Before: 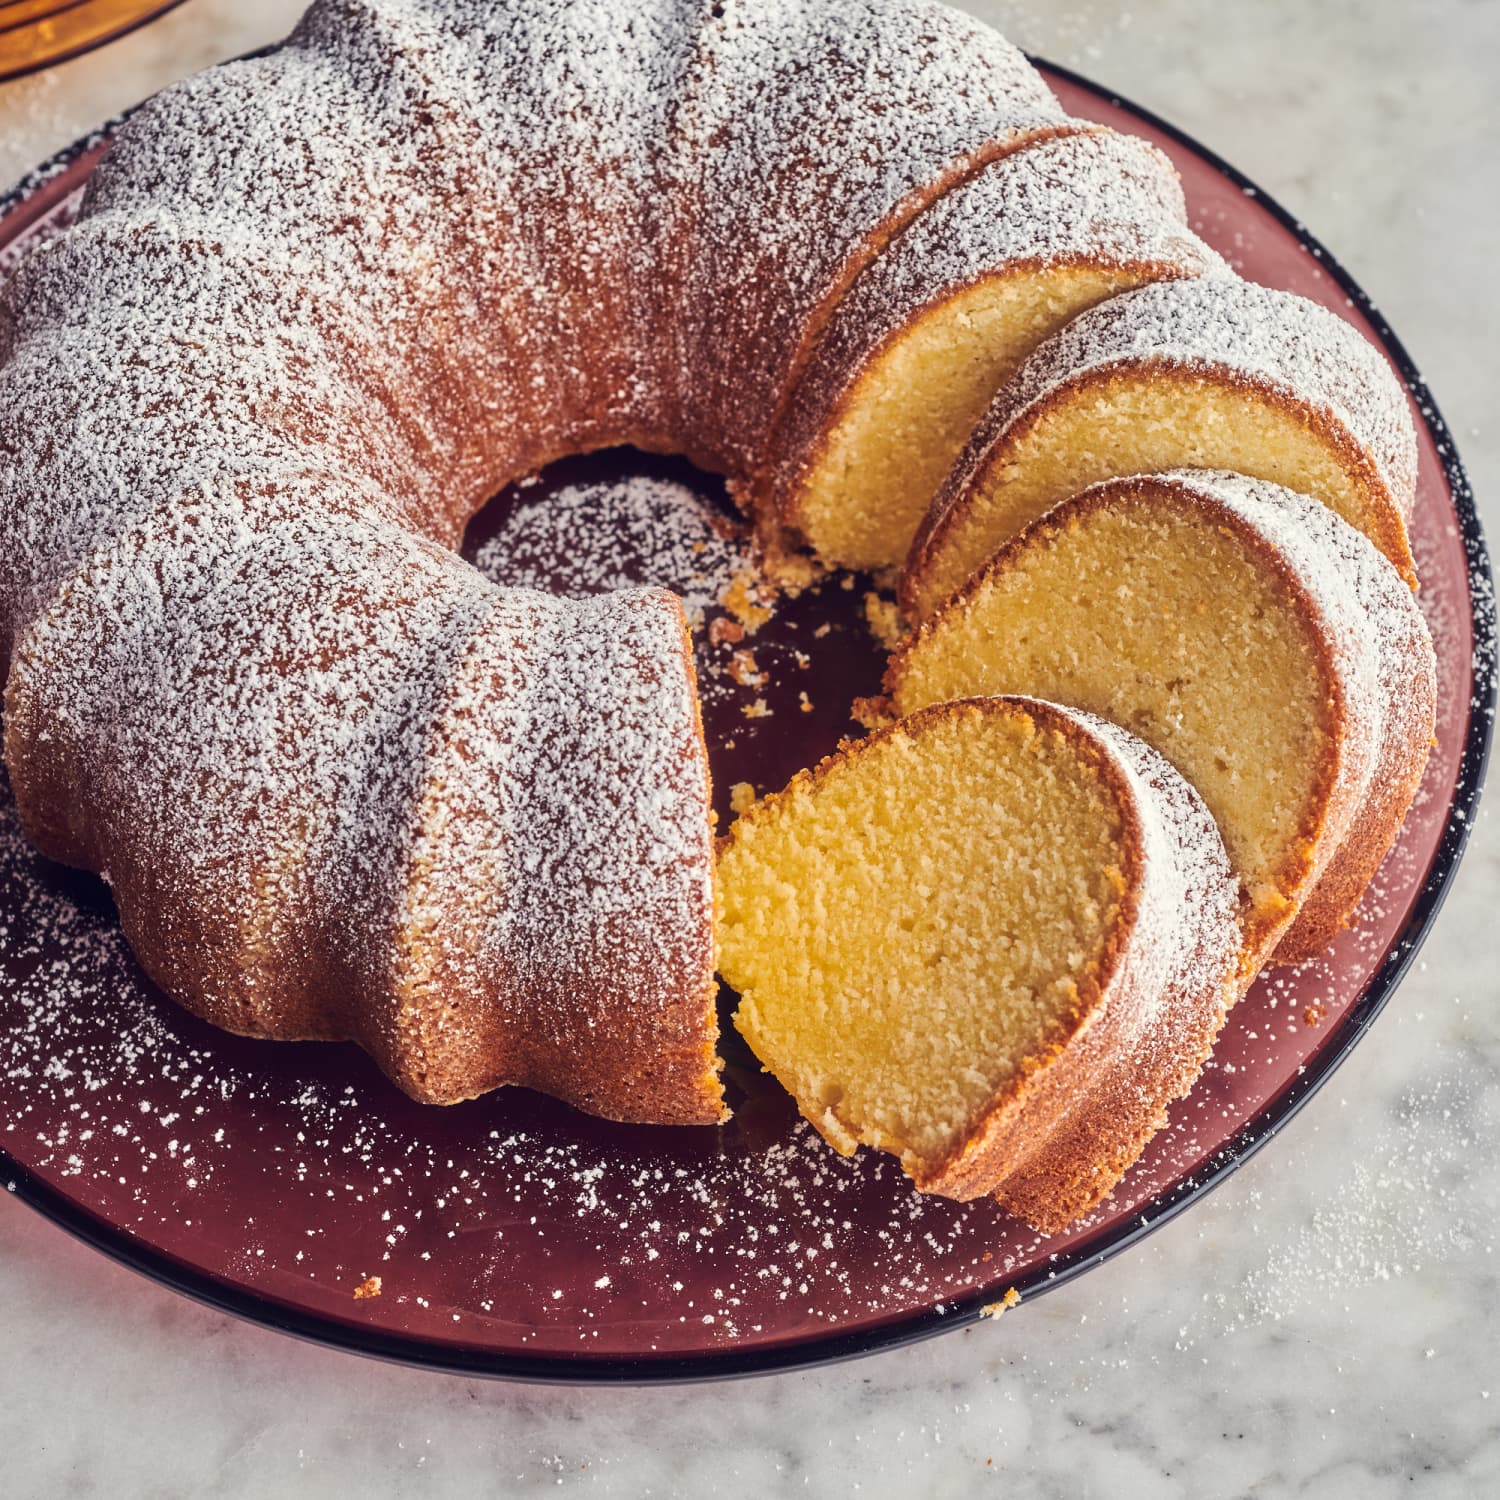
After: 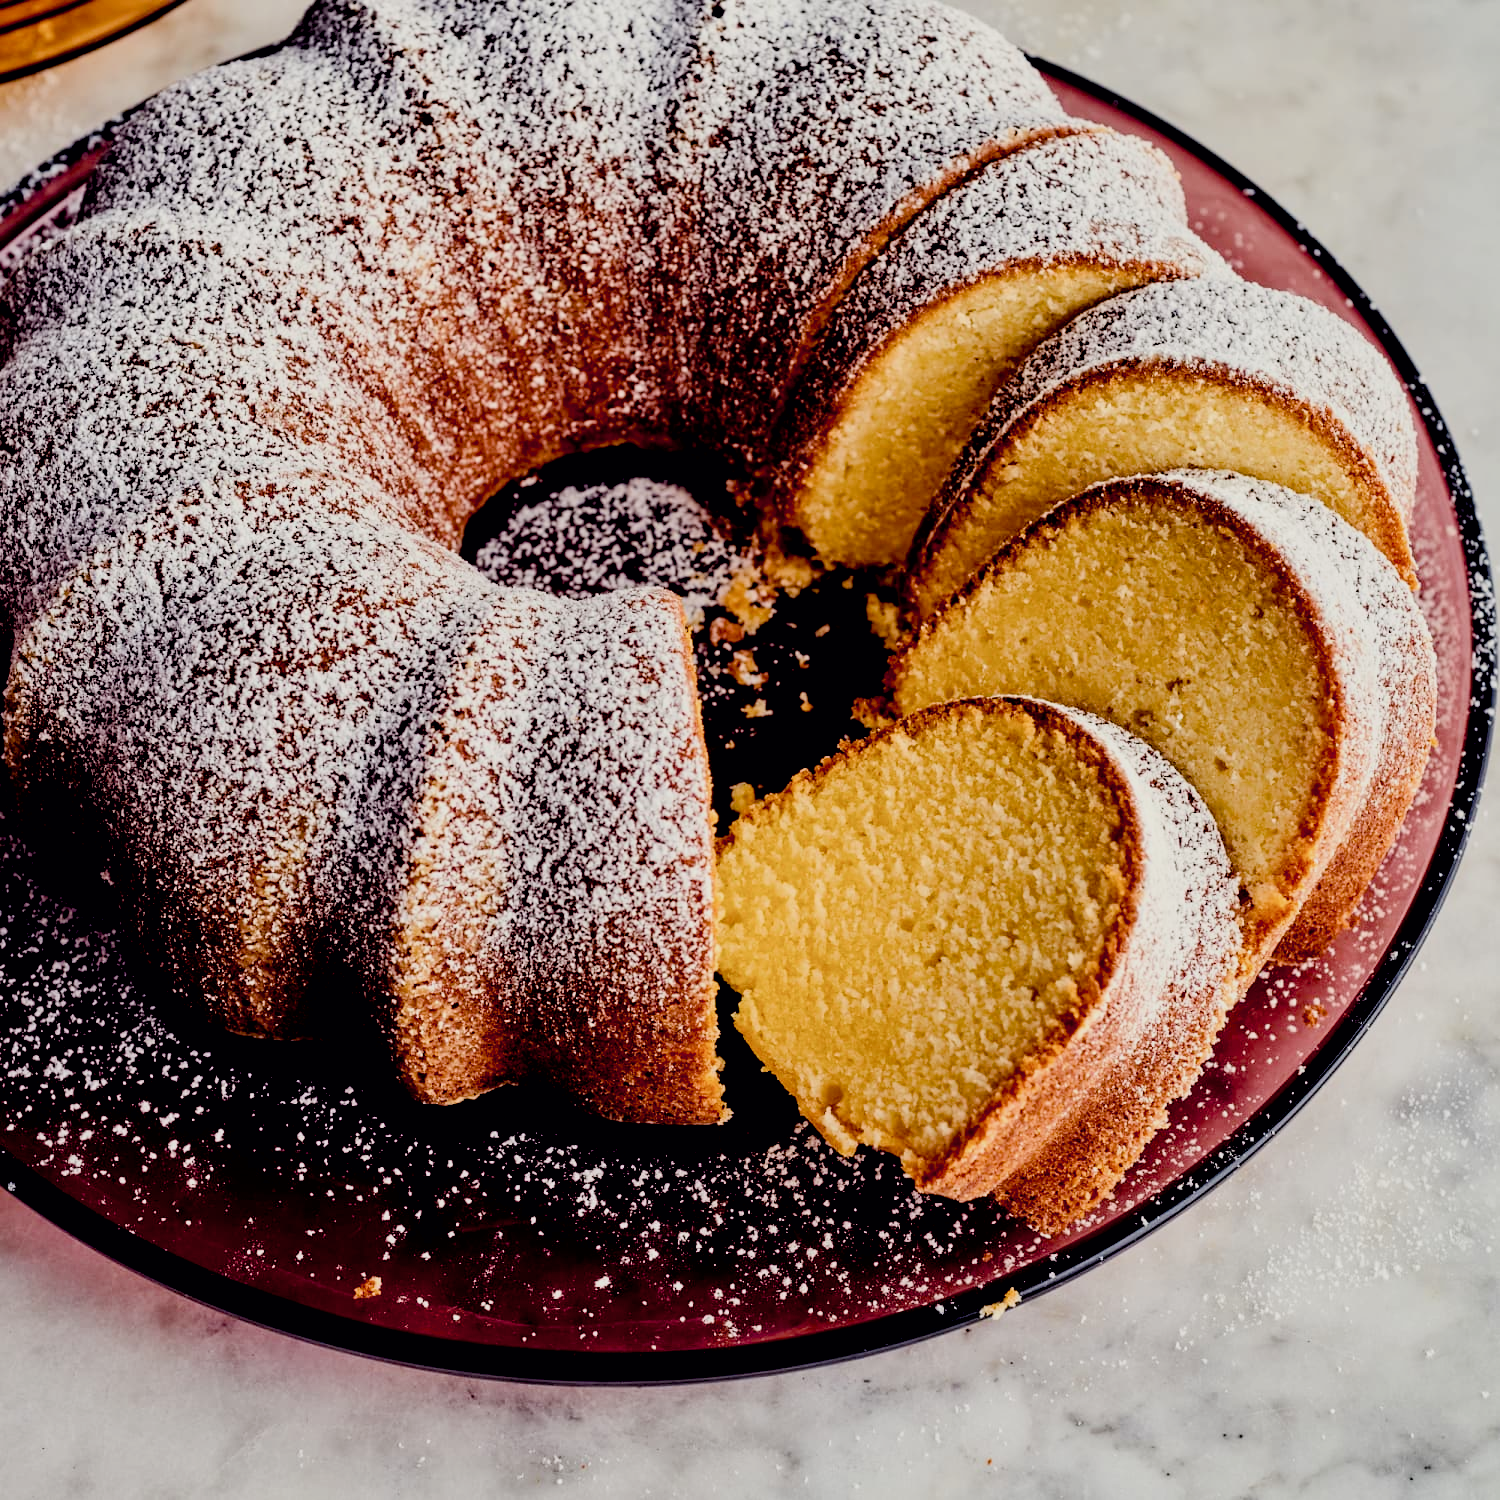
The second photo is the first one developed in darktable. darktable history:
color balance rgb: shadows lift › luminance -20%, power › hue 72.24°, highlights gain › luminance 15%, global offset › hue 171.6°, perceptual saturation grading › highlights -30%, perceptual saturation grading › shadows 20%, global vibrance 30%, contrast 10%
filmic rgb: black relative exposure -7.65 EV, white relative exposure 4.56 EV, hardness 3.61, color science v6 (2022)
exposure: black level correction 0.056, compensate highlight preservation false
